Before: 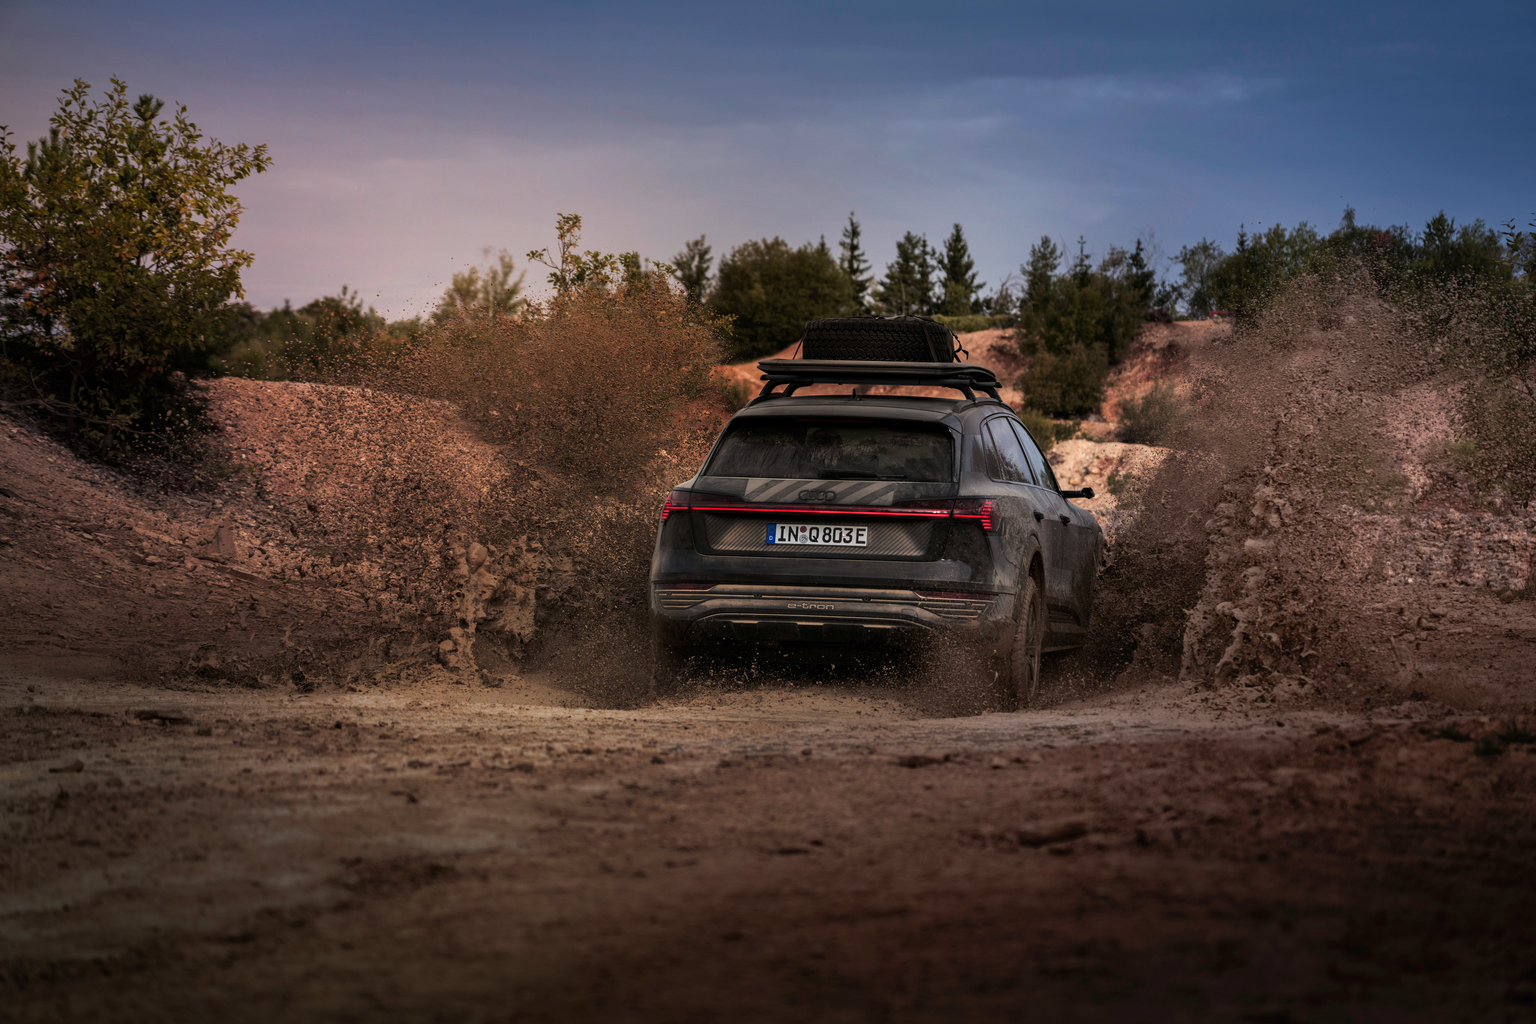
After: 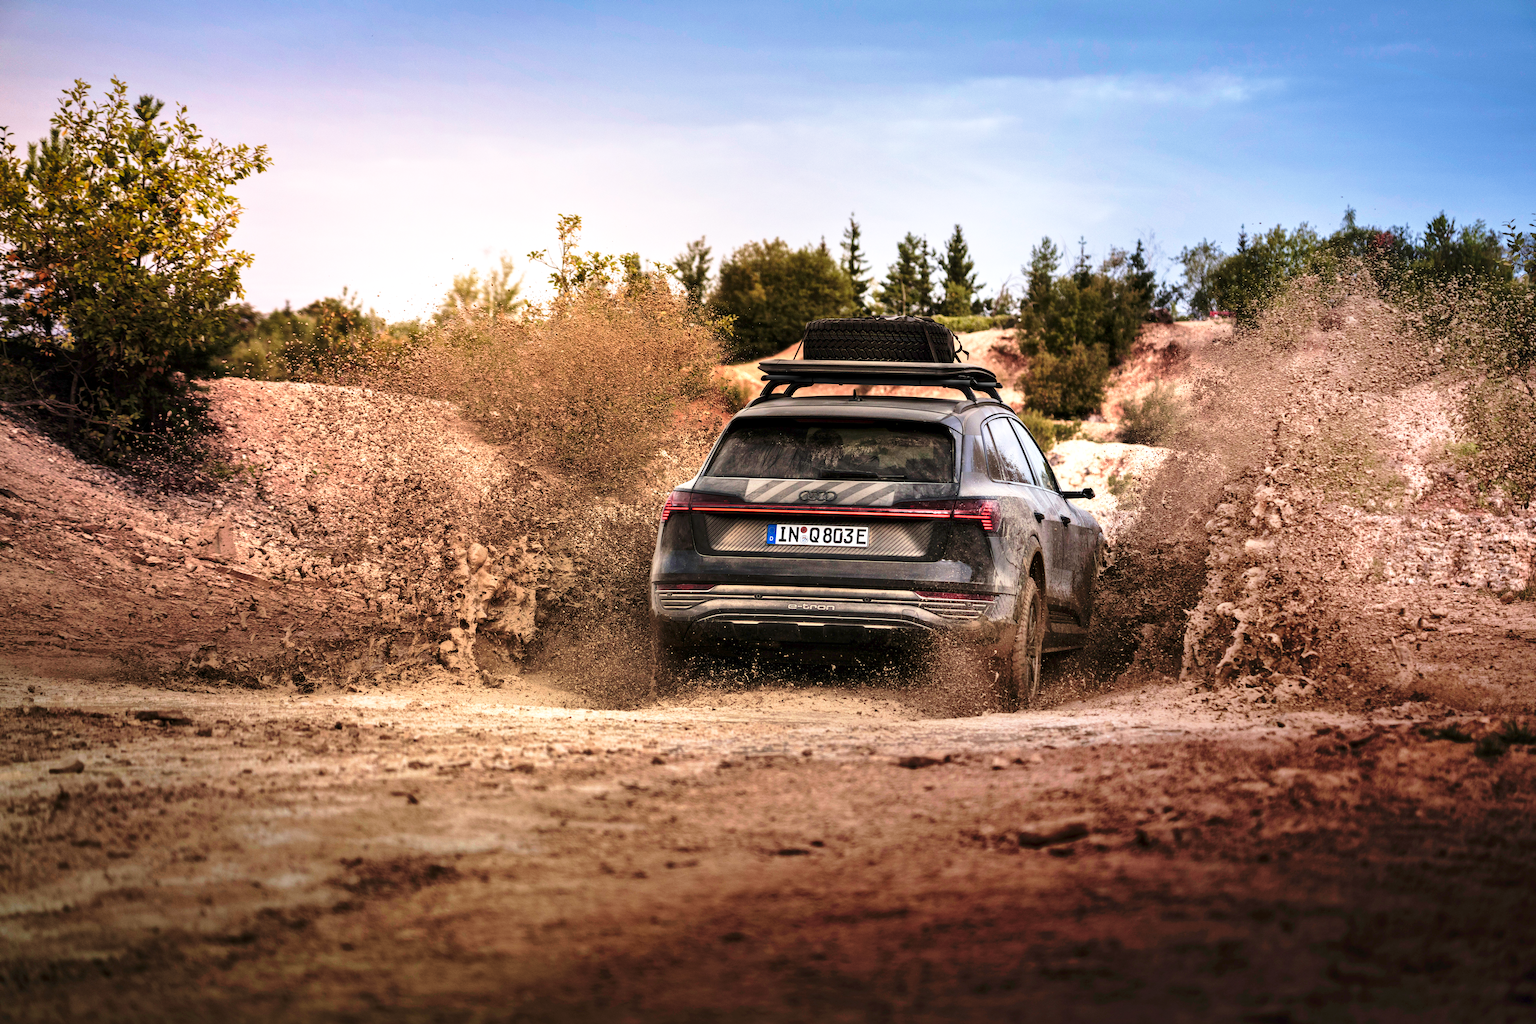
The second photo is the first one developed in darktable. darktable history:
local contrast: mode bilateral grid, contrast 20, coarseness 50, detail 119%, midtone range 0.2
velvia: on, module defaults
base curve: curves: ch0 [(0, 0) (0.036, 0.037) (0.121, 0.228) (0.46, 0.76) (0.859, 0.983) (1, 1)], preserve colors none
exposure: exposure 1.205 EV, compensate highlight preservation false
